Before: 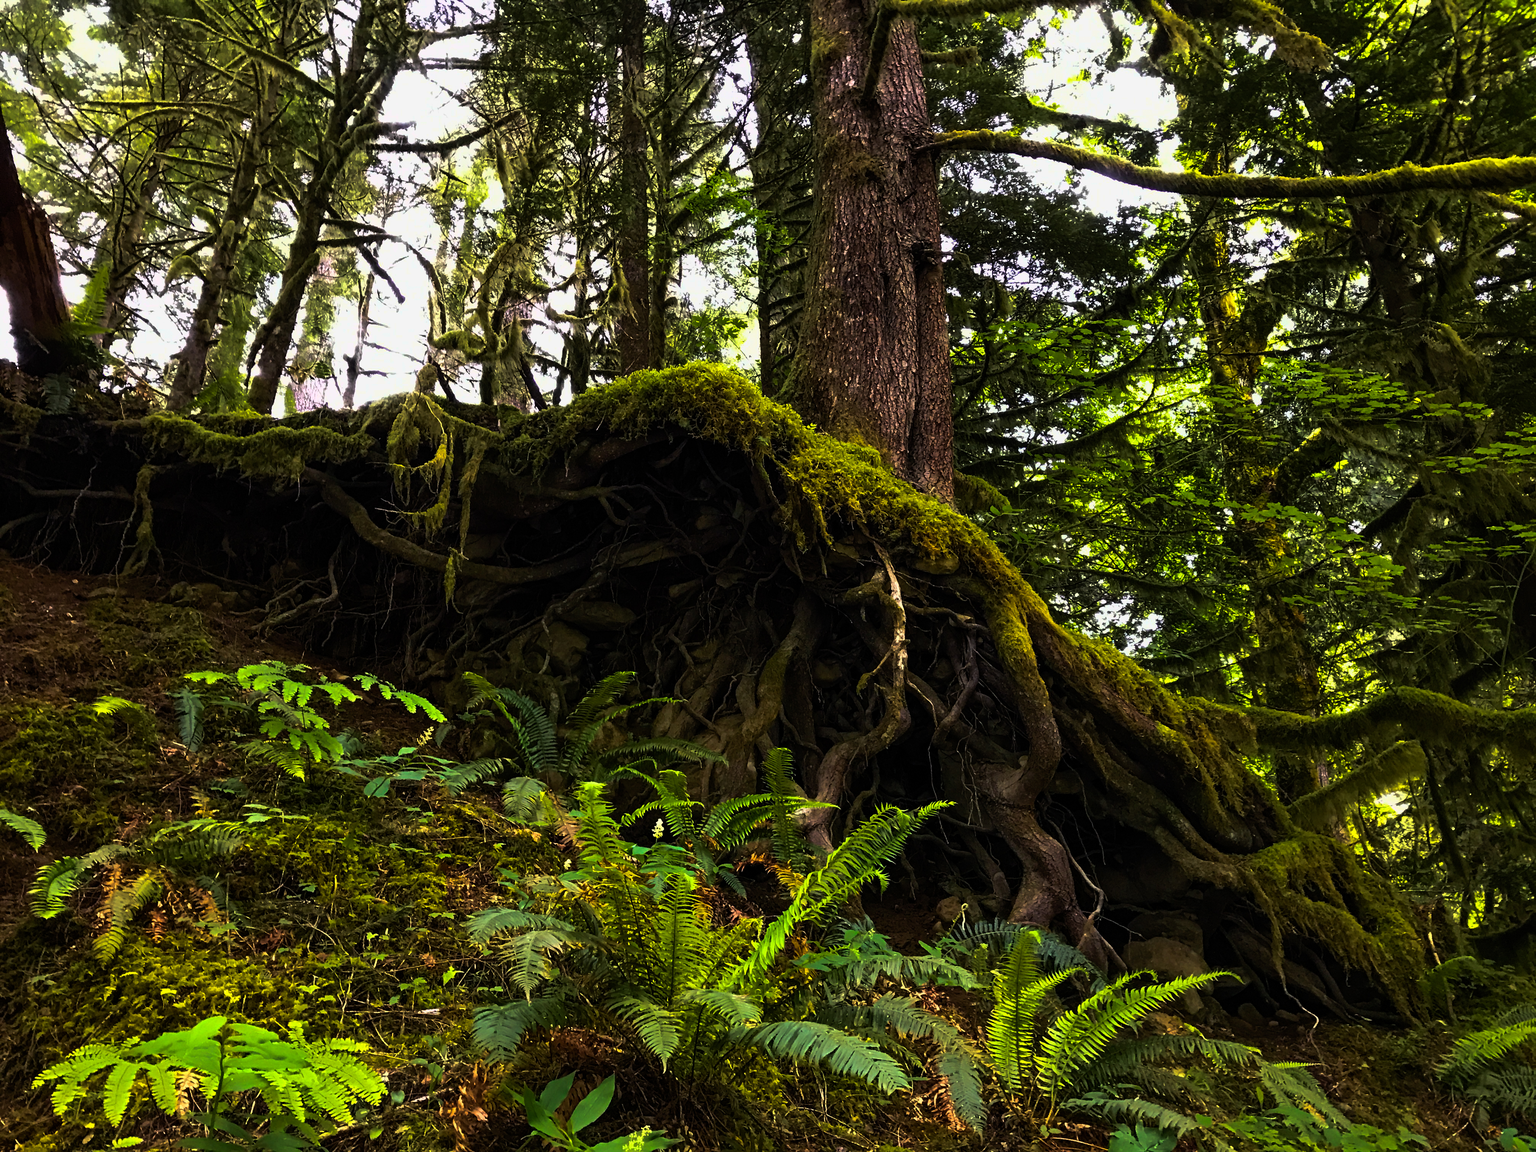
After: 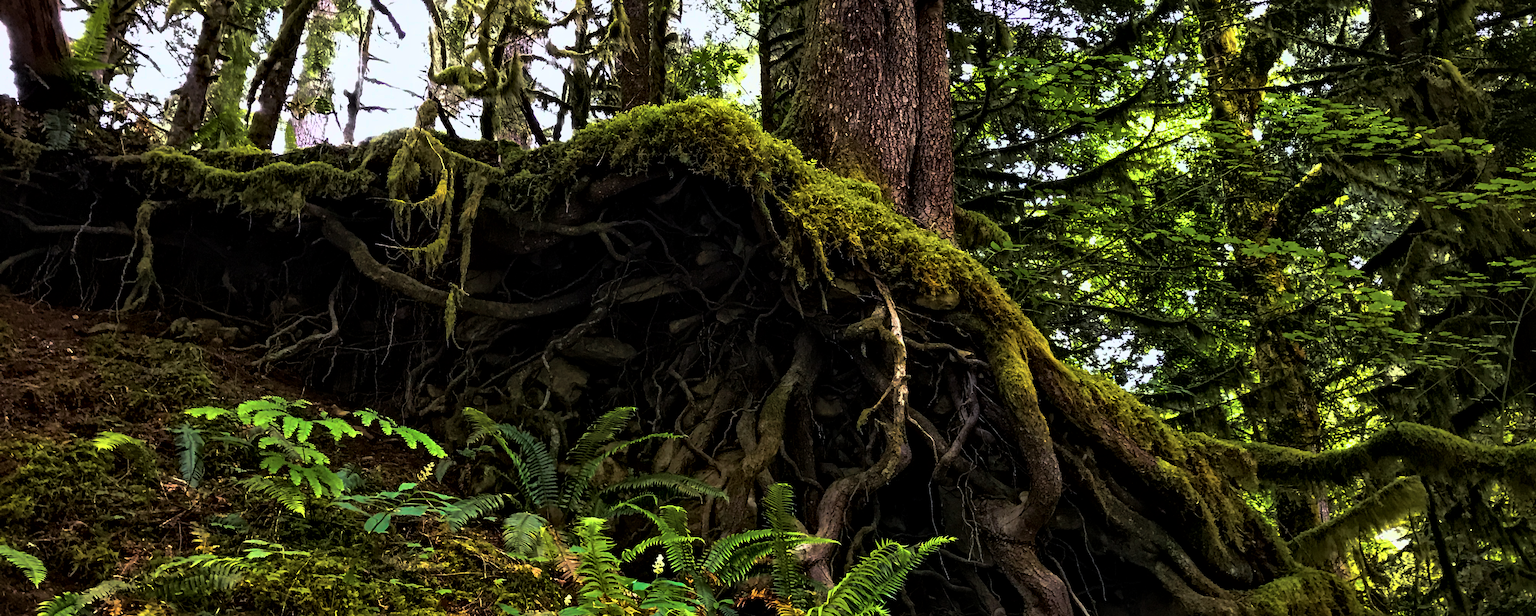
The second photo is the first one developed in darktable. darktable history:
local contrast: mode bilateral grid, contrast 20, coarseness 50, detail 159%, midtone range 0.2
color correction: highlights a* -0.772, highlights b* -8.92
crop and rotate: top 23.043%, bottom 23.437%
